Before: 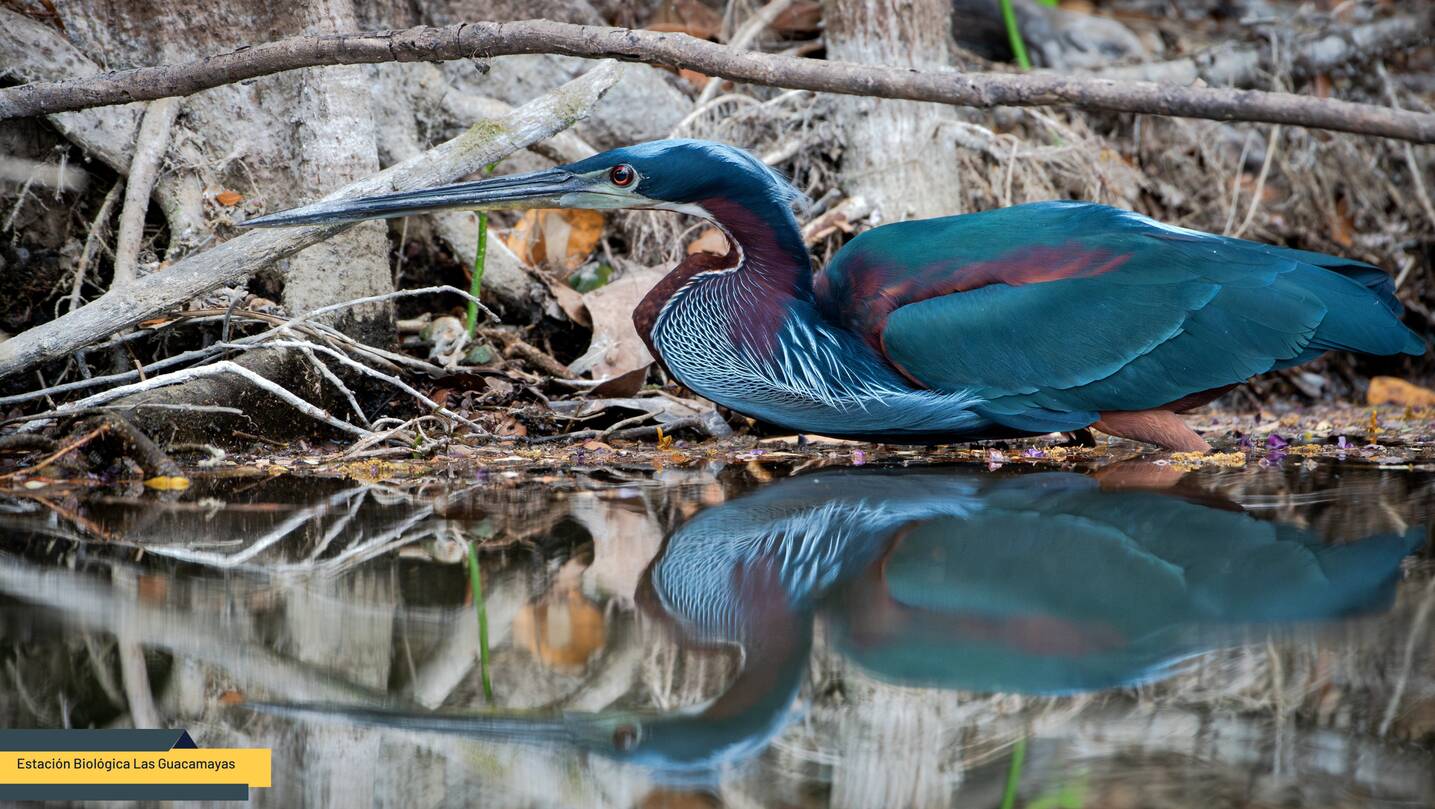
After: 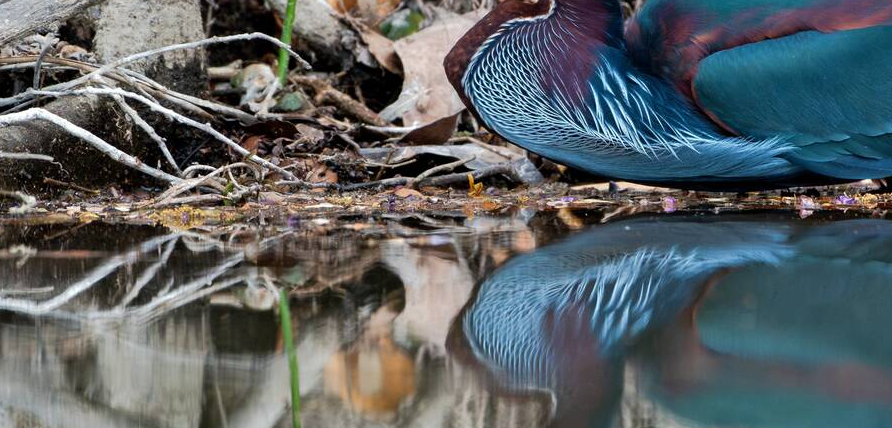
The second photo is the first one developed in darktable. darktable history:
crop: left 13.207%, top 31.308%, right 24.599%, bottom 15.75%
